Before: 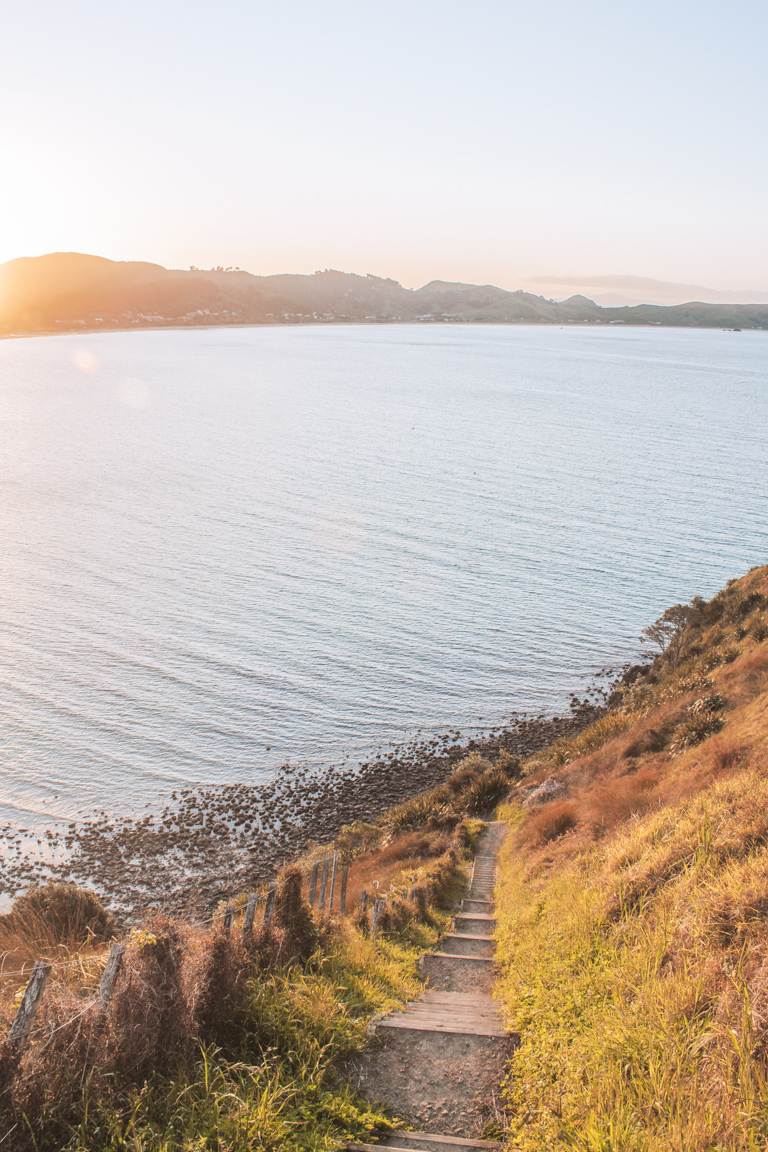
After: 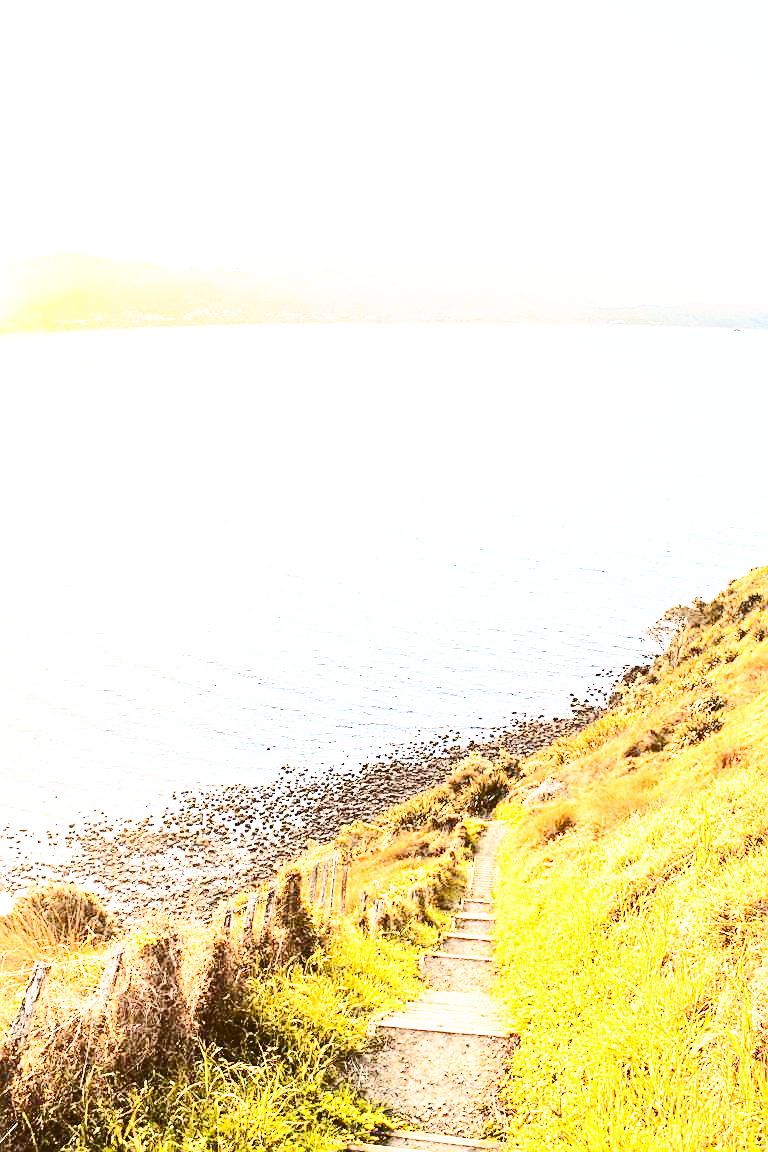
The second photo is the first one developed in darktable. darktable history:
base curve: curves: ch0 [(0, 0) (0.026, 0.03) (0.109, 0.232) (0.351, 0.748) (0.669, 0.968) (1, 1)], preserve colors none
color contrast: green-magenta contrast 0.85, blue-yellow contrast 1.25, unbound 0
sharpen: on, module defaults
contrast brightness saturation: contrast 0.4, brightness 0.1, saturation 0.21
haze removal: strength 0.12, distance 0.25, compatibility mode true, adaptive false
exposure: black level correction 0, exposure 0.7 EV, compensate exposure bias true, compensate highlight preservation false
